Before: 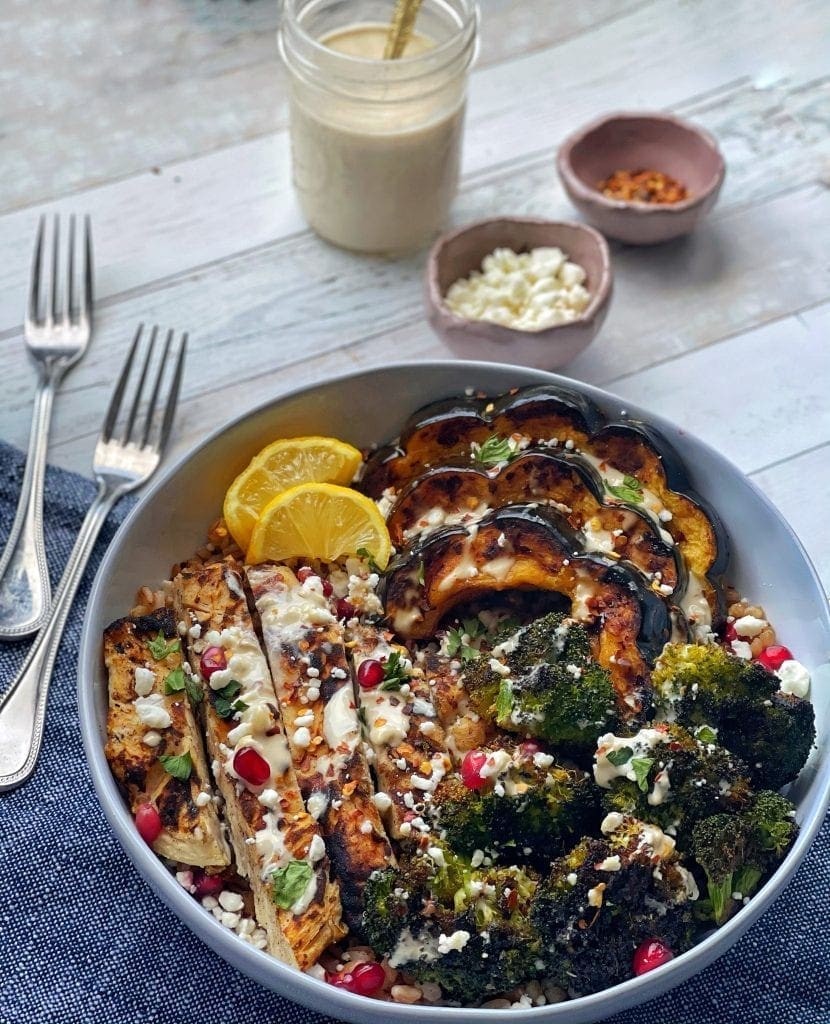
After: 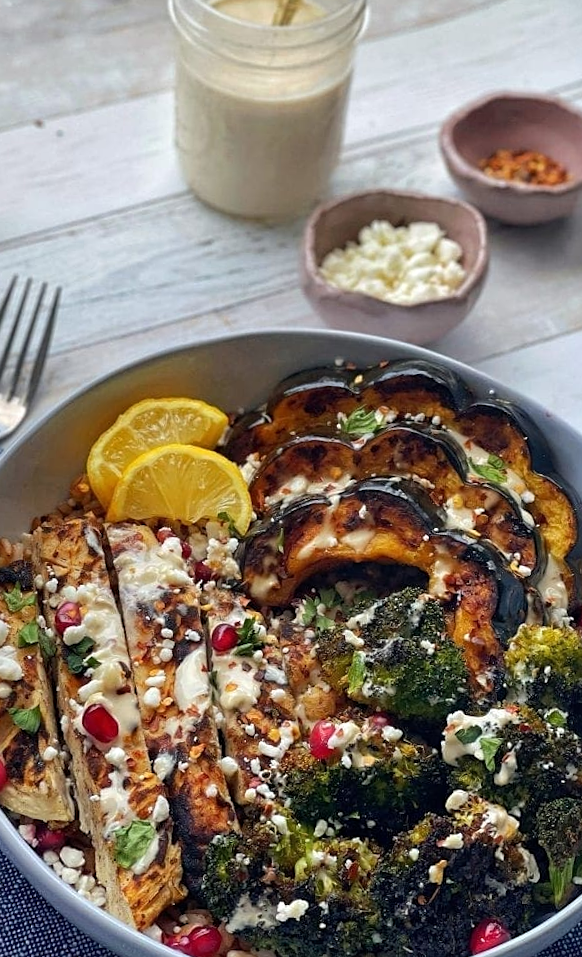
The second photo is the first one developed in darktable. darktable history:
crop and rotate: angle -3.27°, left 14.277%, top 0.028%, right 10.766%, bottom 0.028%
sharpen: amount 0.2
